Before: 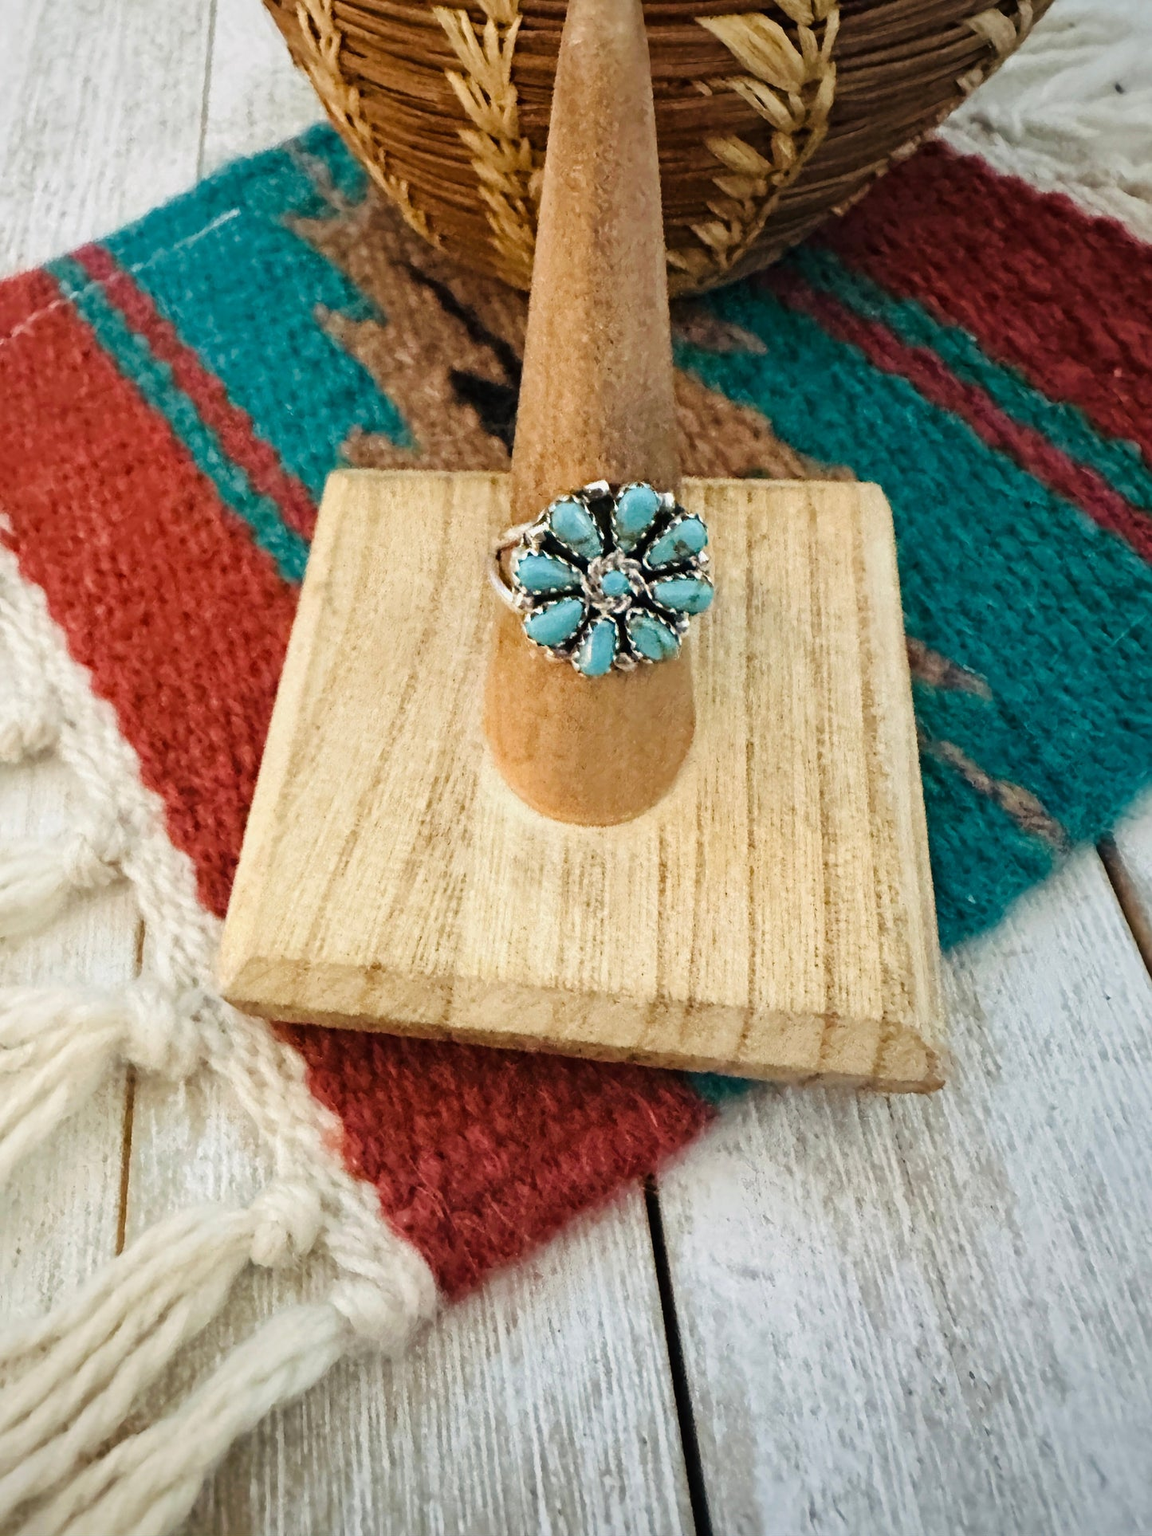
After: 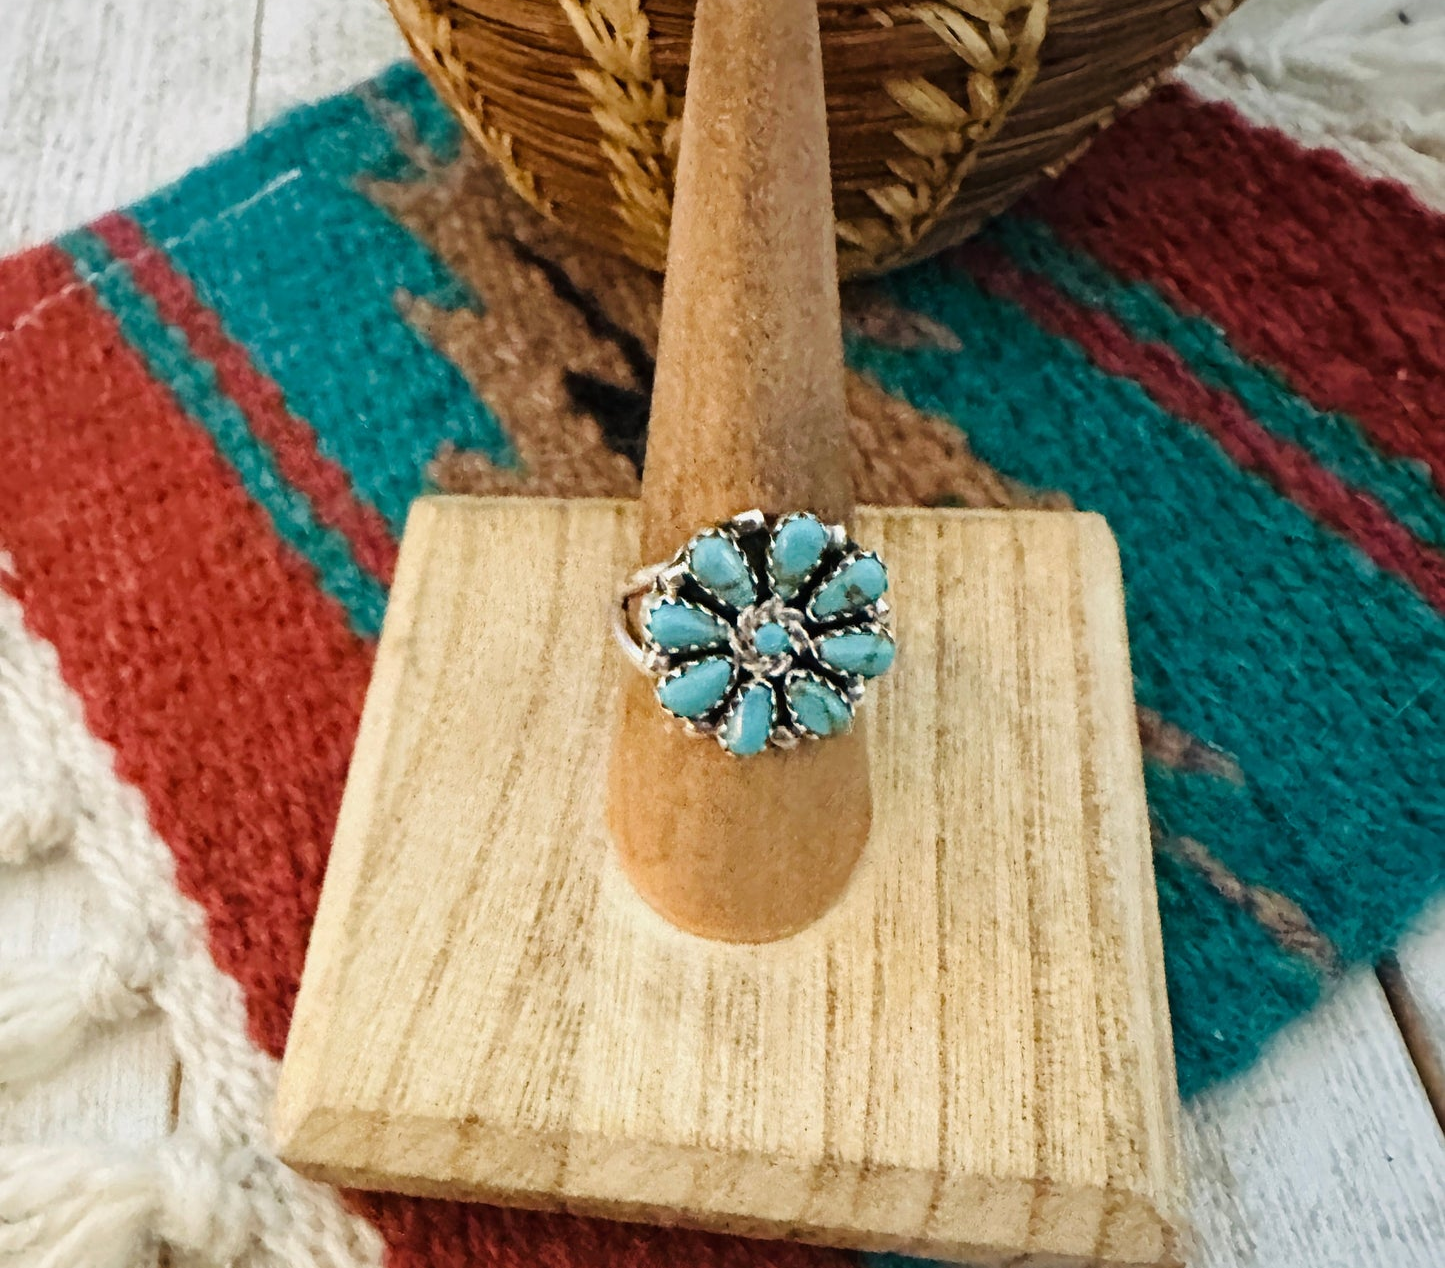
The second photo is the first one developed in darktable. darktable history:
crop and rotate: top 4.866%, bottom 29.317%
